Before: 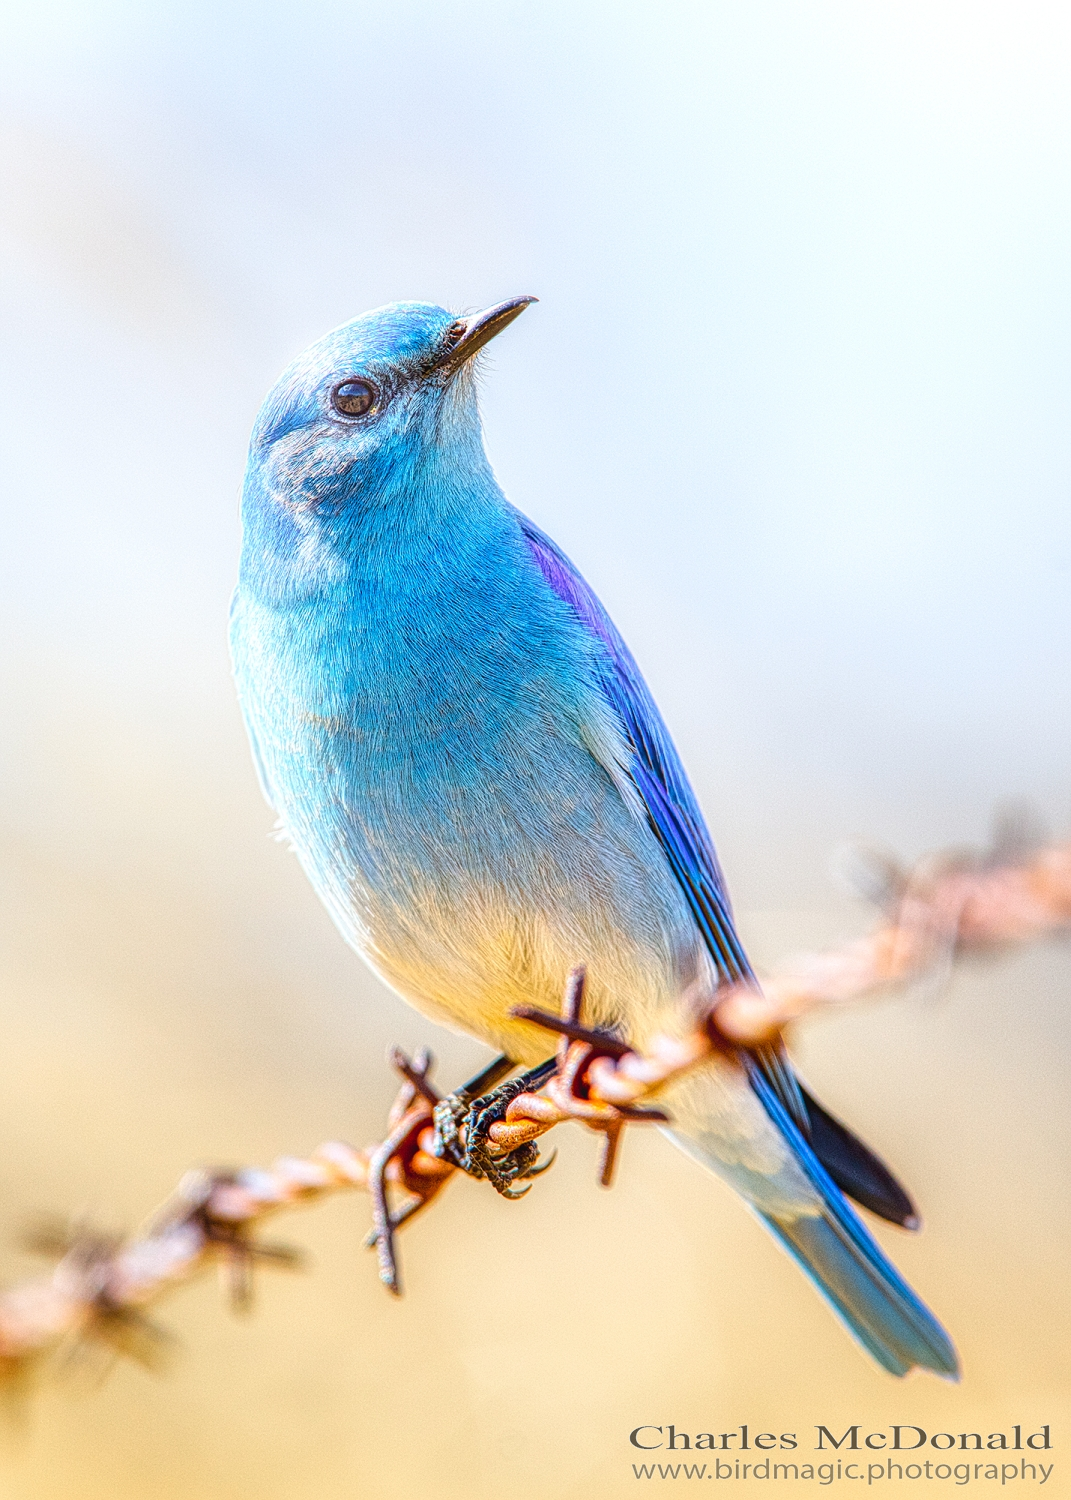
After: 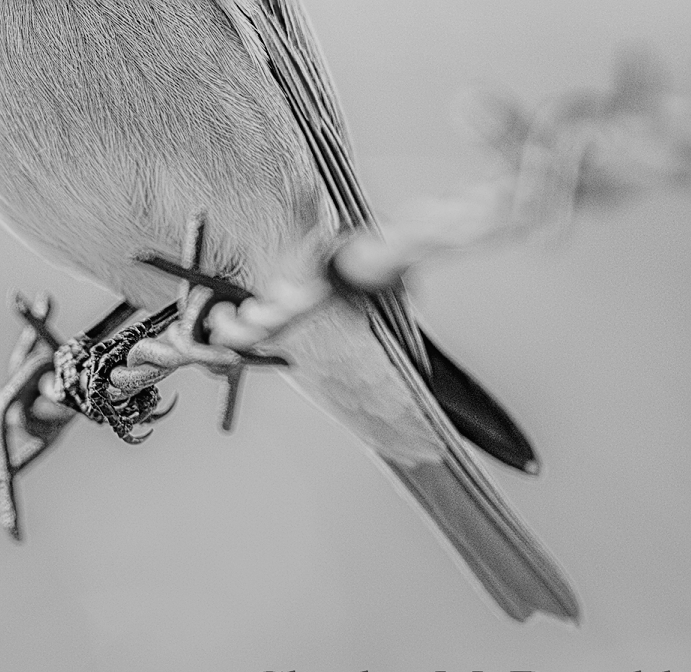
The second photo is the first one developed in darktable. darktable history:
crop and rotate: left 35.472%, top 50.369%, bottom 4.803%
color zones: curves: ch0 [(0, 0.613) (0.01, 0.613) (0.245, 0.448) (0.498, 0.529) (0.642, 0.665) (0.879, 0.777) (0.99, 0.613)]; ch1 [(0, 0) (0.143, 0) (0.286, 0) (0.429, 0) (0.571, 0) (0.714, 0) (0.857, 0)]
contrast brightness saturation: contrast -0.073, brightness -0.04, saturation -0.11
local contrast: highlights 100%, shadows 101%, detail 119%, midtone range 0.2
sharpen: on, module defaults
filmic rgb: black relative exposure -7.65 EV, white relative exposure 4.56 EV, hardness 3.61
shadows and highlights: radius 125.37, shadows 30.43, highlights -31.12, low approximation 0.01, soften with gaussian
